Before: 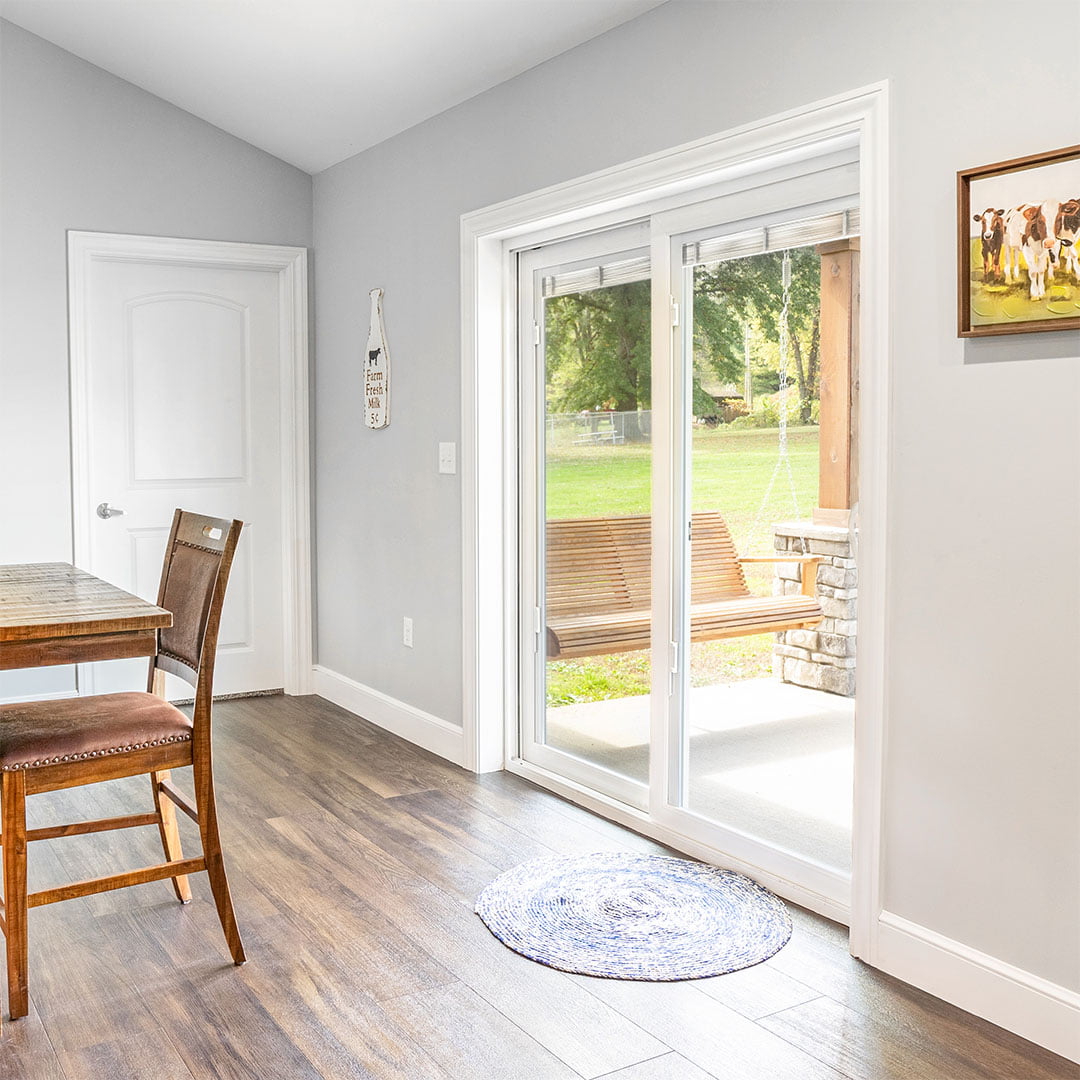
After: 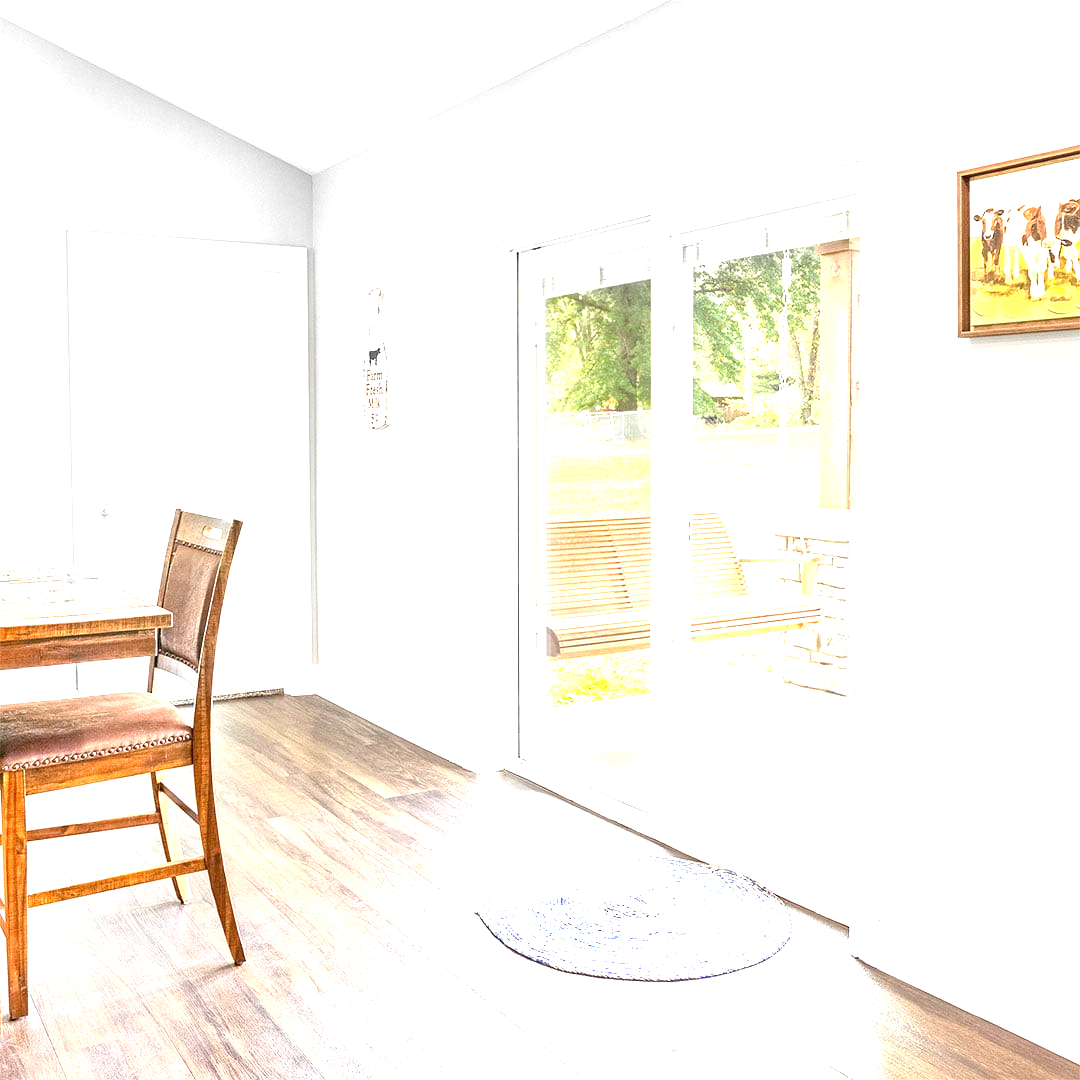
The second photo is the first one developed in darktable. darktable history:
exposure: black level correction 0, exposure 1.36 EV, compensate highlight preservation false
